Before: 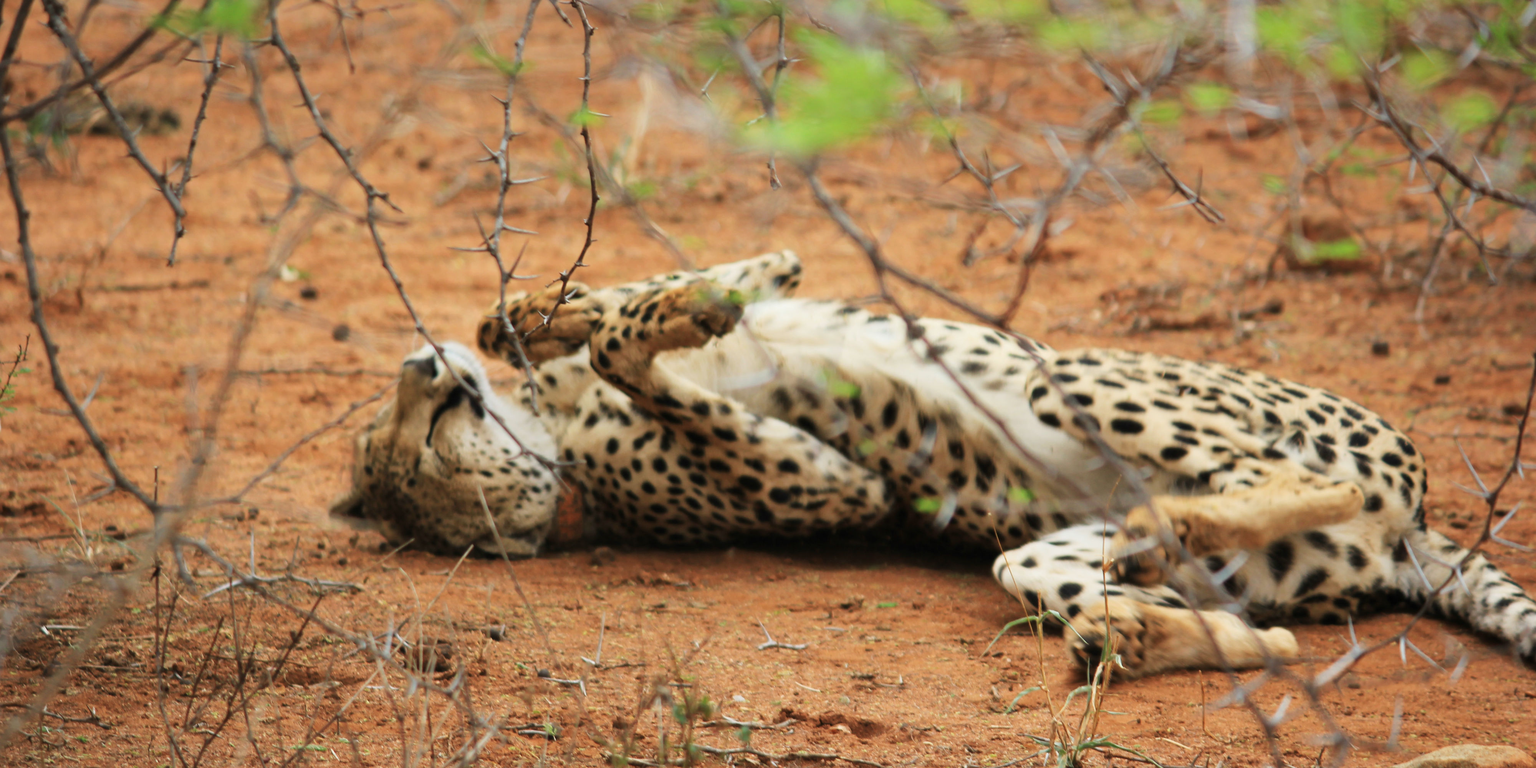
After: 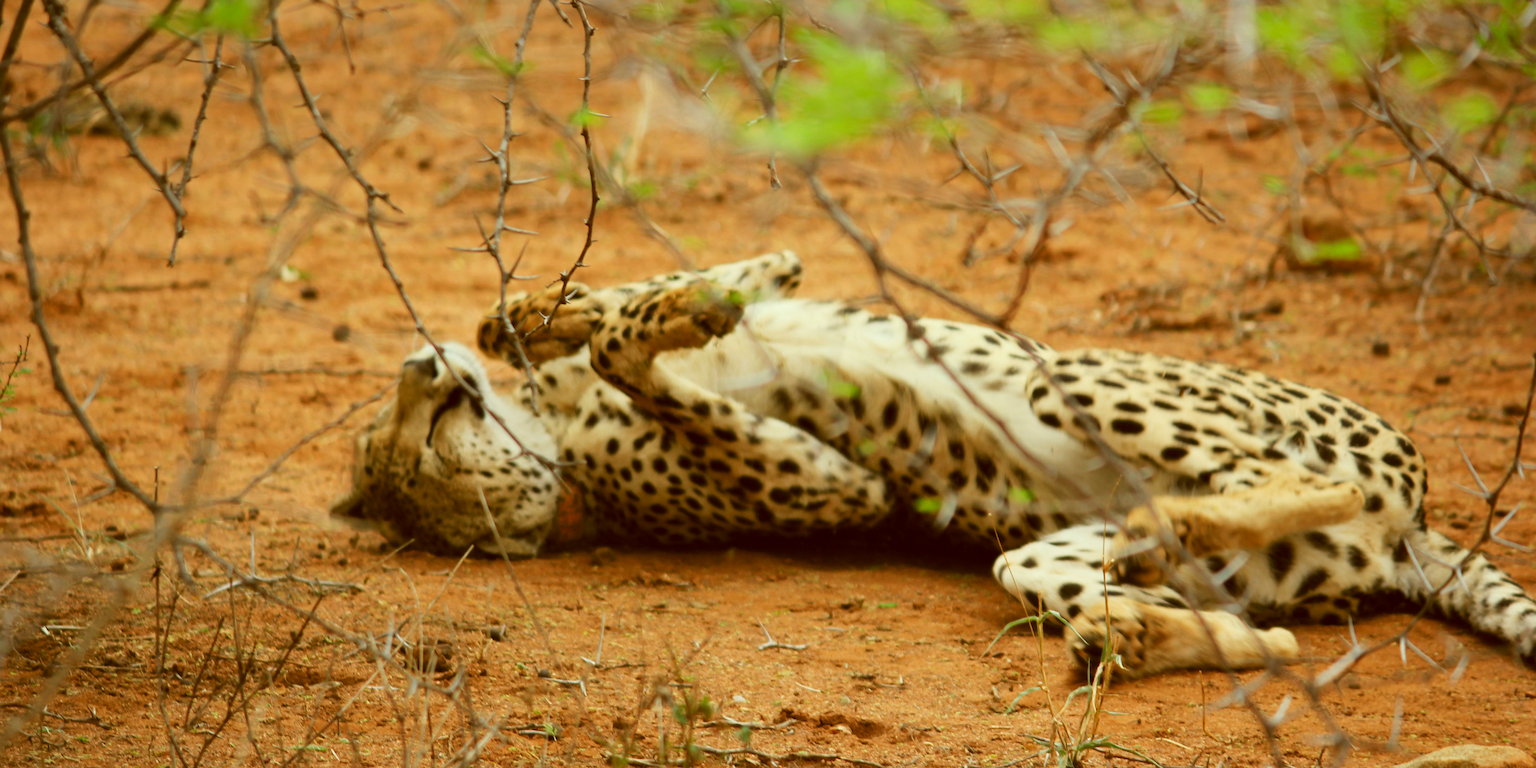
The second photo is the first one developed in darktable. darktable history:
color correction: highlights a* -5.39, highlights b* 9.79, shadows a* 9.28, shadows b* 24.38
